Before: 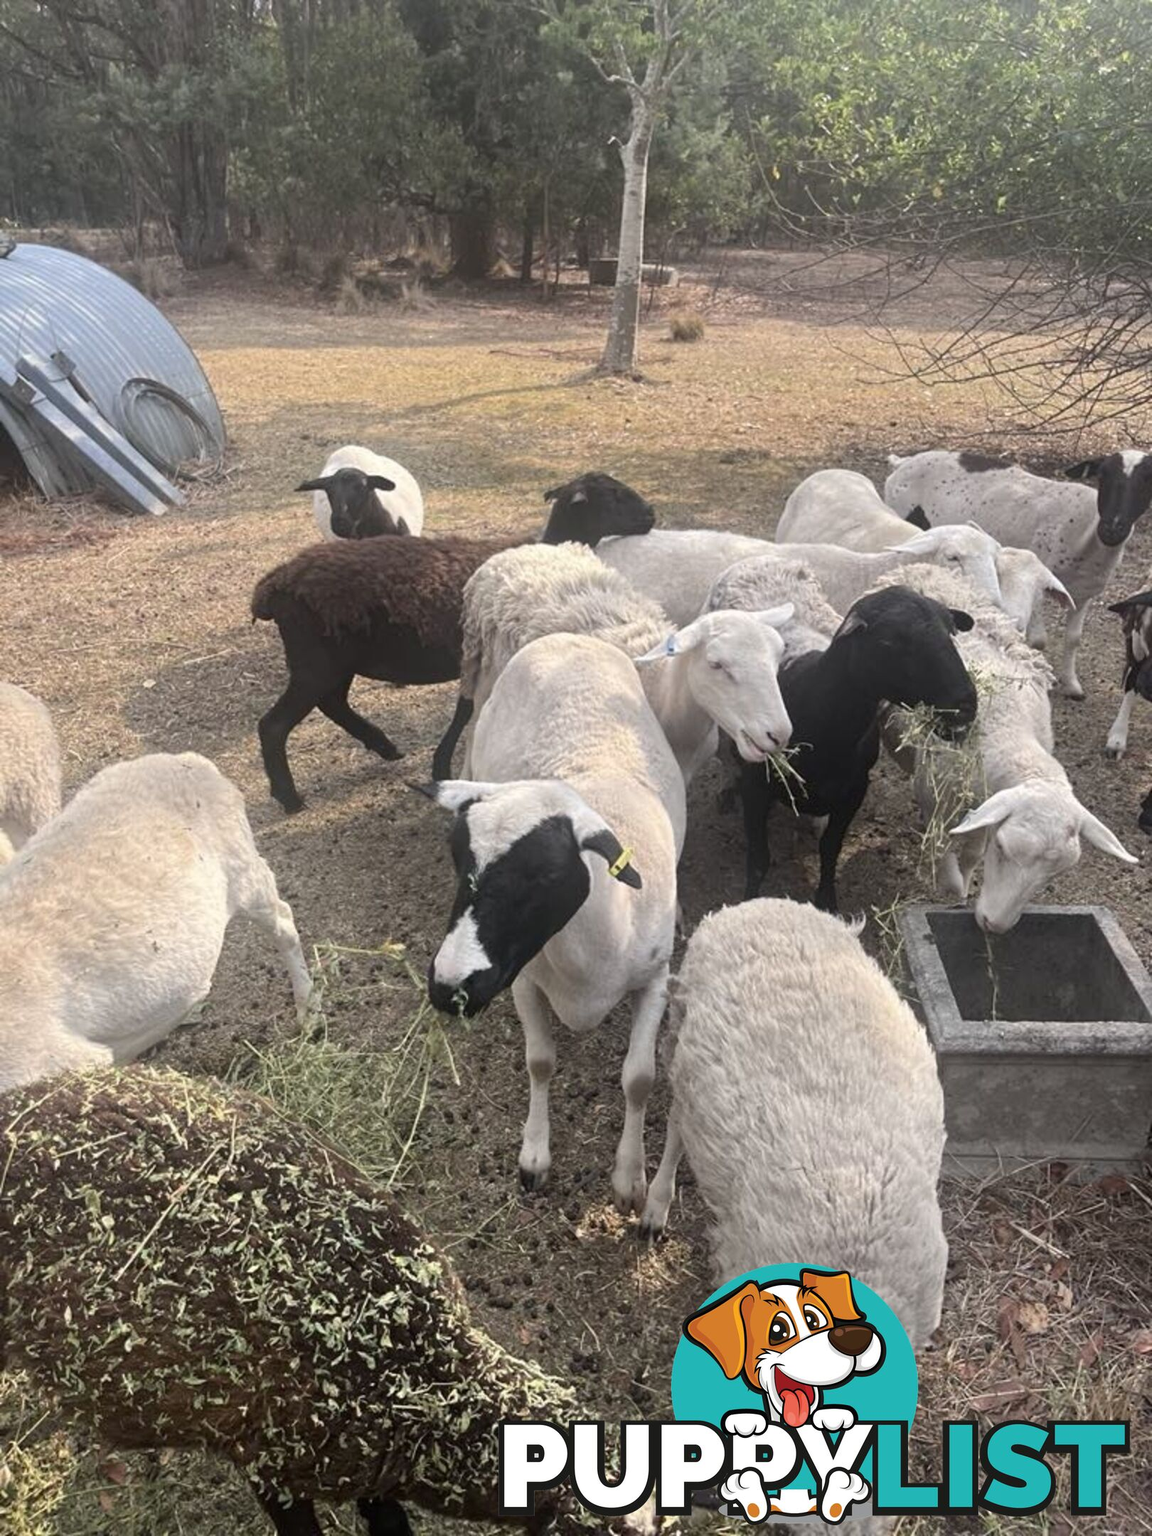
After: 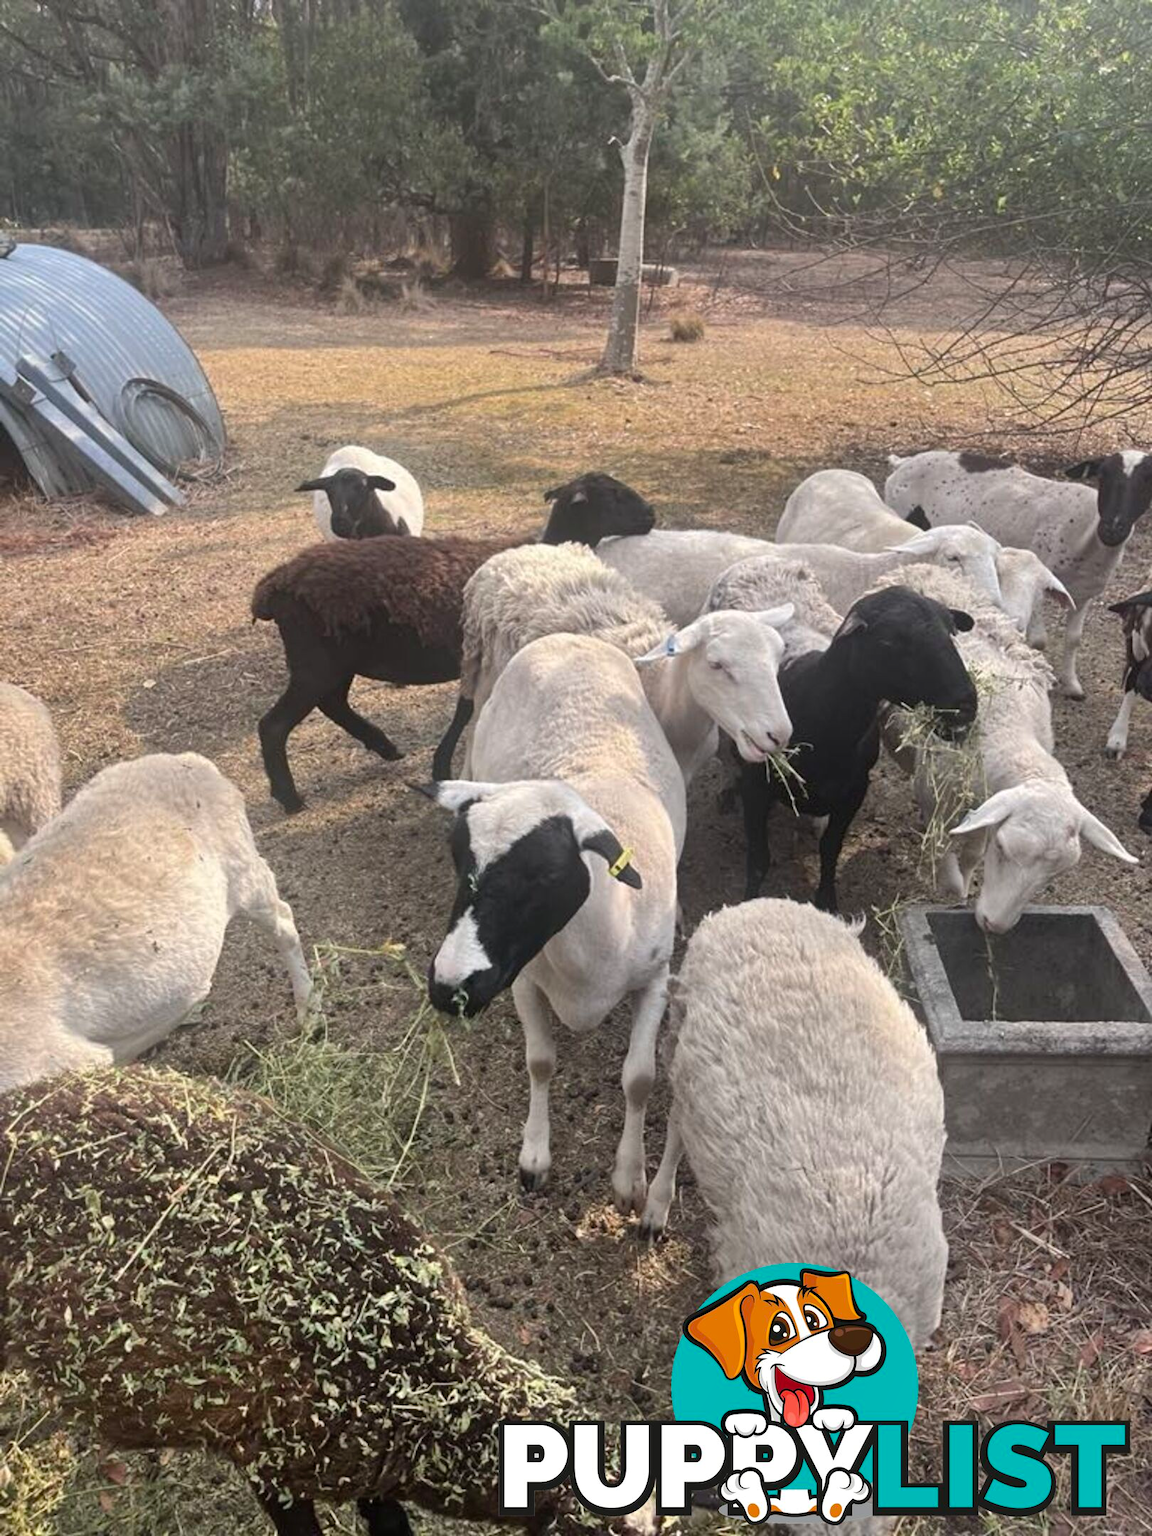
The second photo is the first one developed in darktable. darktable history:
shadows and highlights: highlights color adjustment 53.51%, soften with gaussian
tone equalizer: edges refinement/feathering 500, mask exposure compensation -1.57 EV, preserve details no
